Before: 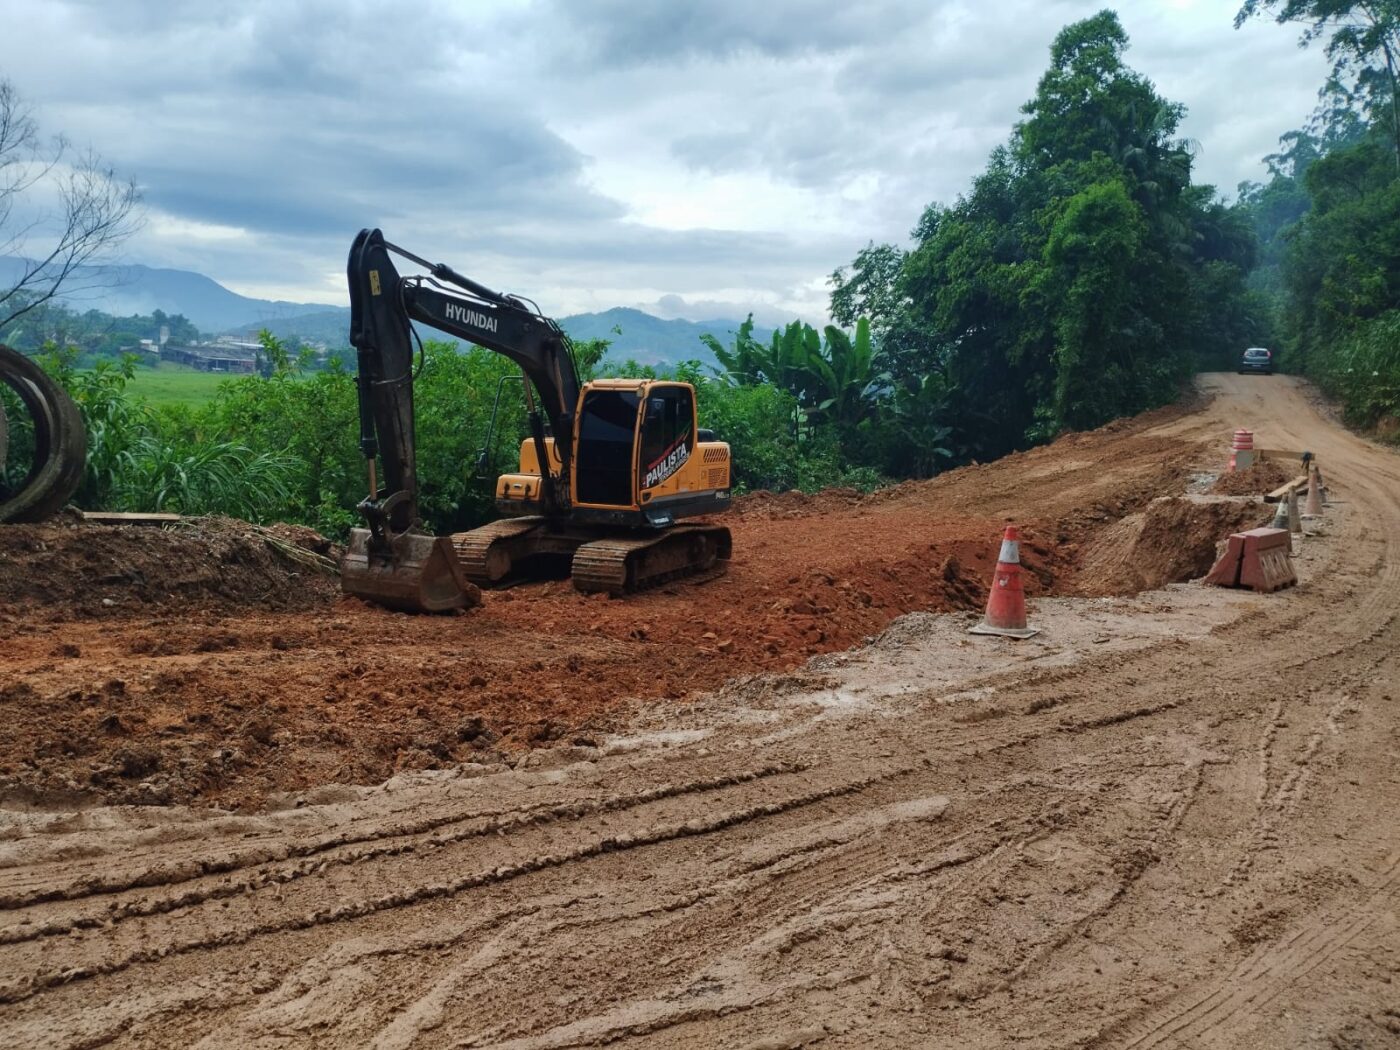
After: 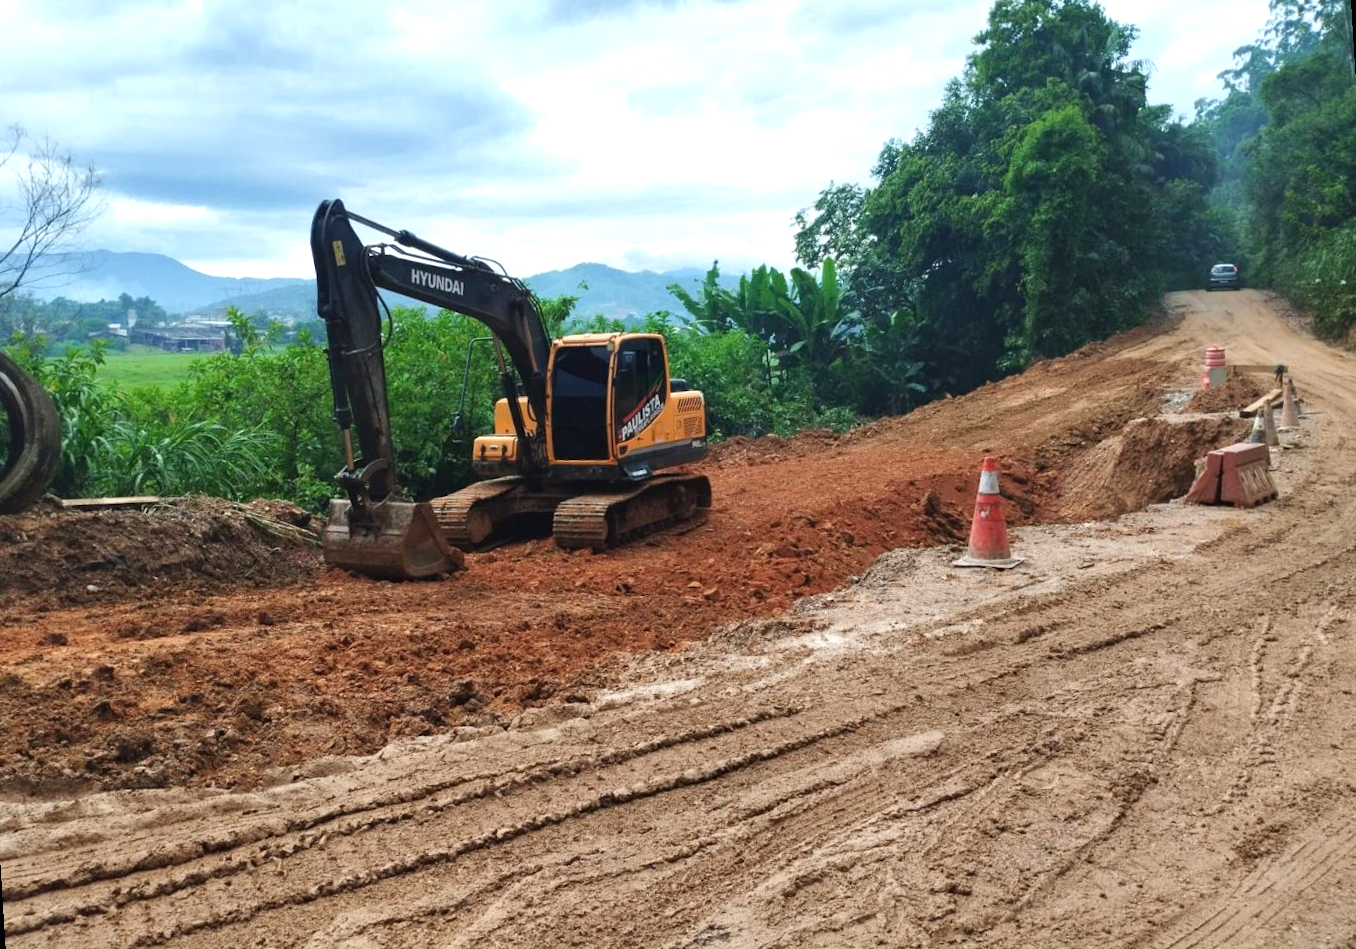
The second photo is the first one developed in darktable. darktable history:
exposure: black level correction 0, exposure 0.7 EV, compensate exposure bias true, compensate highlight preservation false
rotate and perspective: rotation -3.52°, crop left 0.036, crop right 0.964, crop top 0.081, crop bottom 0.919
